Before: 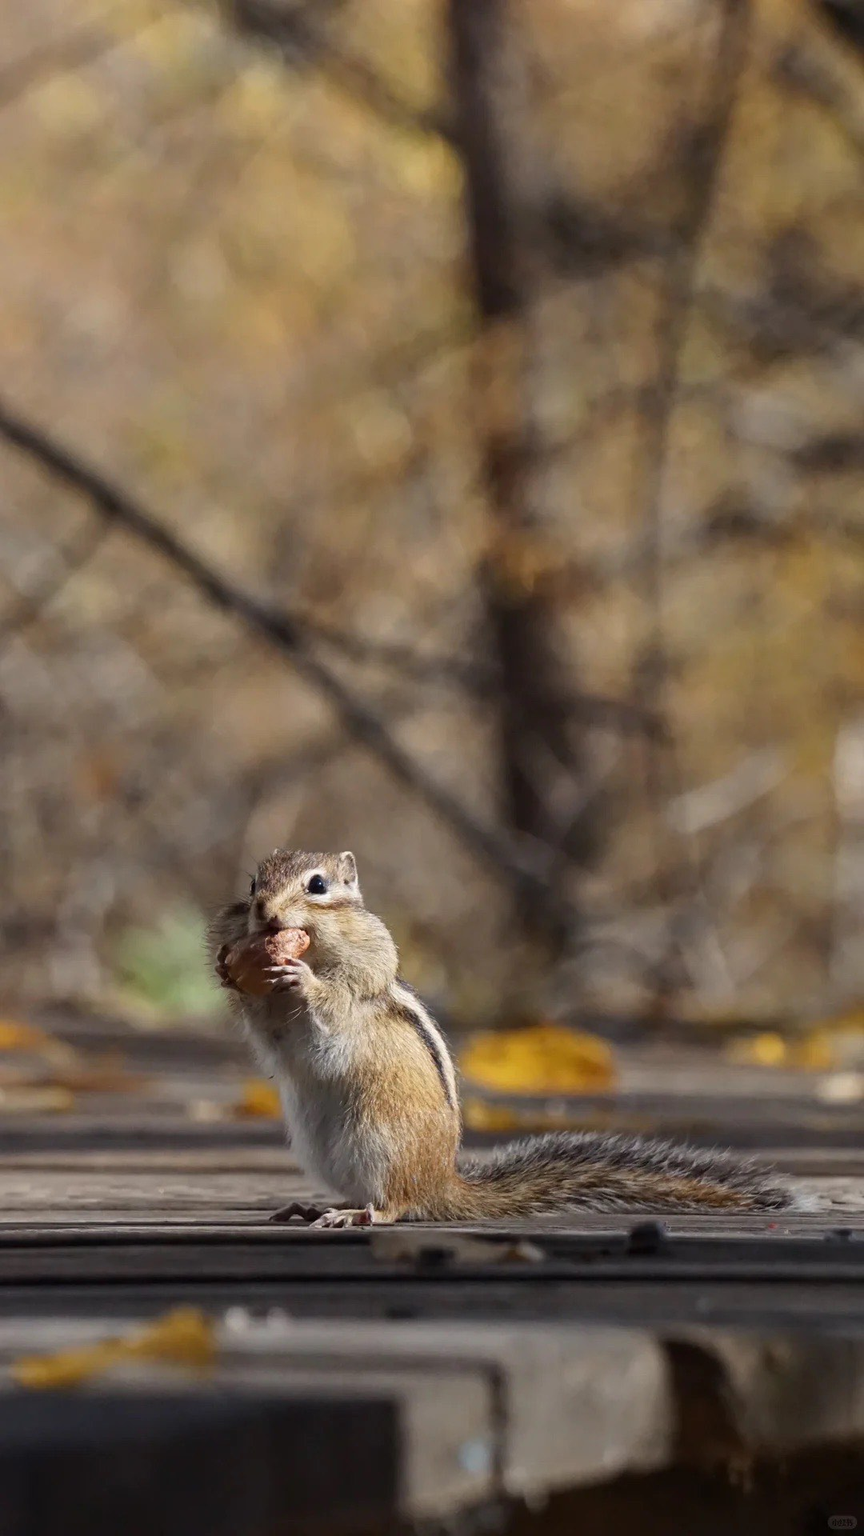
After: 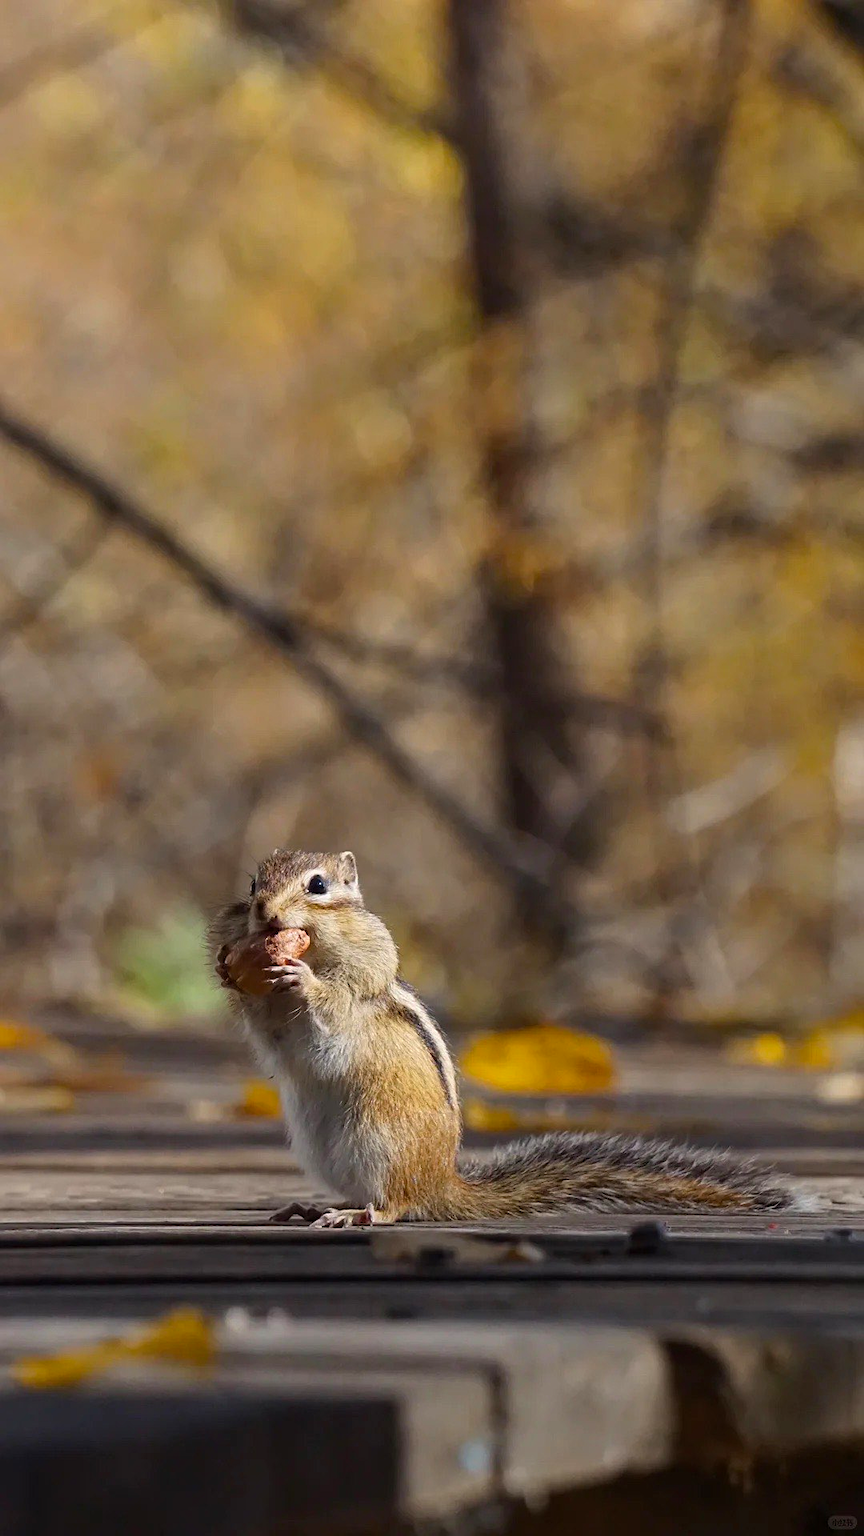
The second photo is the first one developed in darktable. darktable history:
color balance rgb: perceptual saturation grading › global saturation 20%, global vibrance 20%
sharpen: radius 1.272, amount 0.305, threshold 0
